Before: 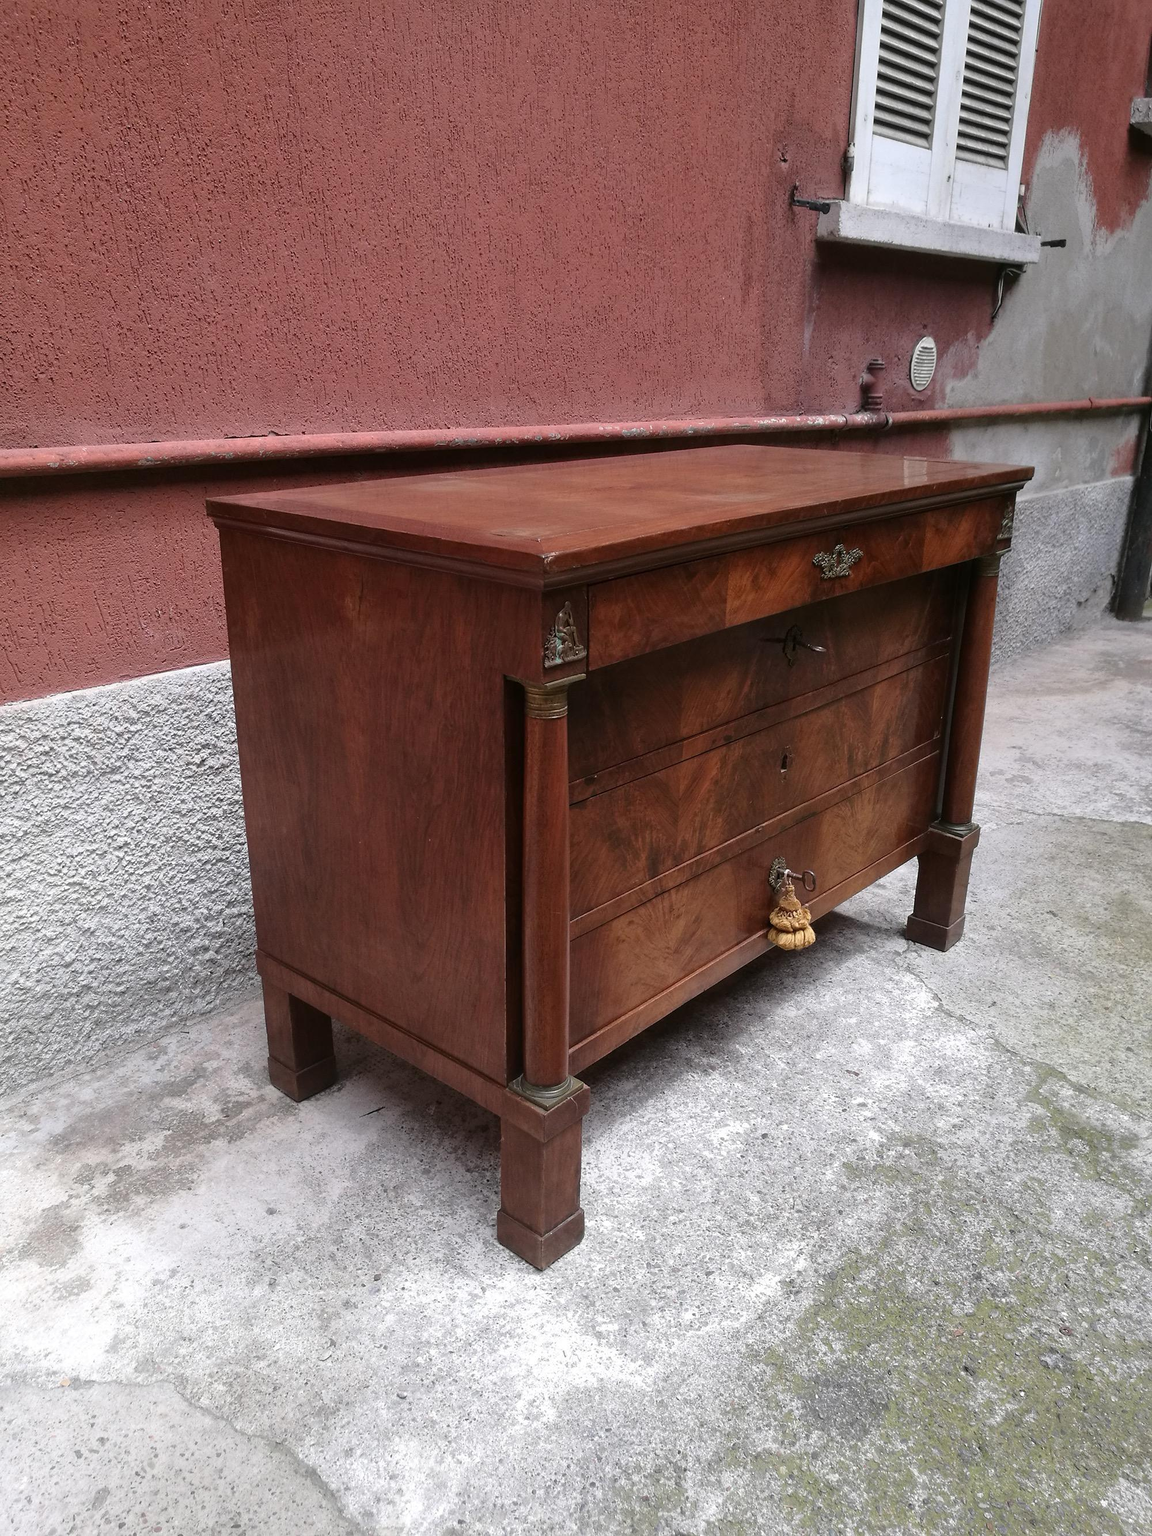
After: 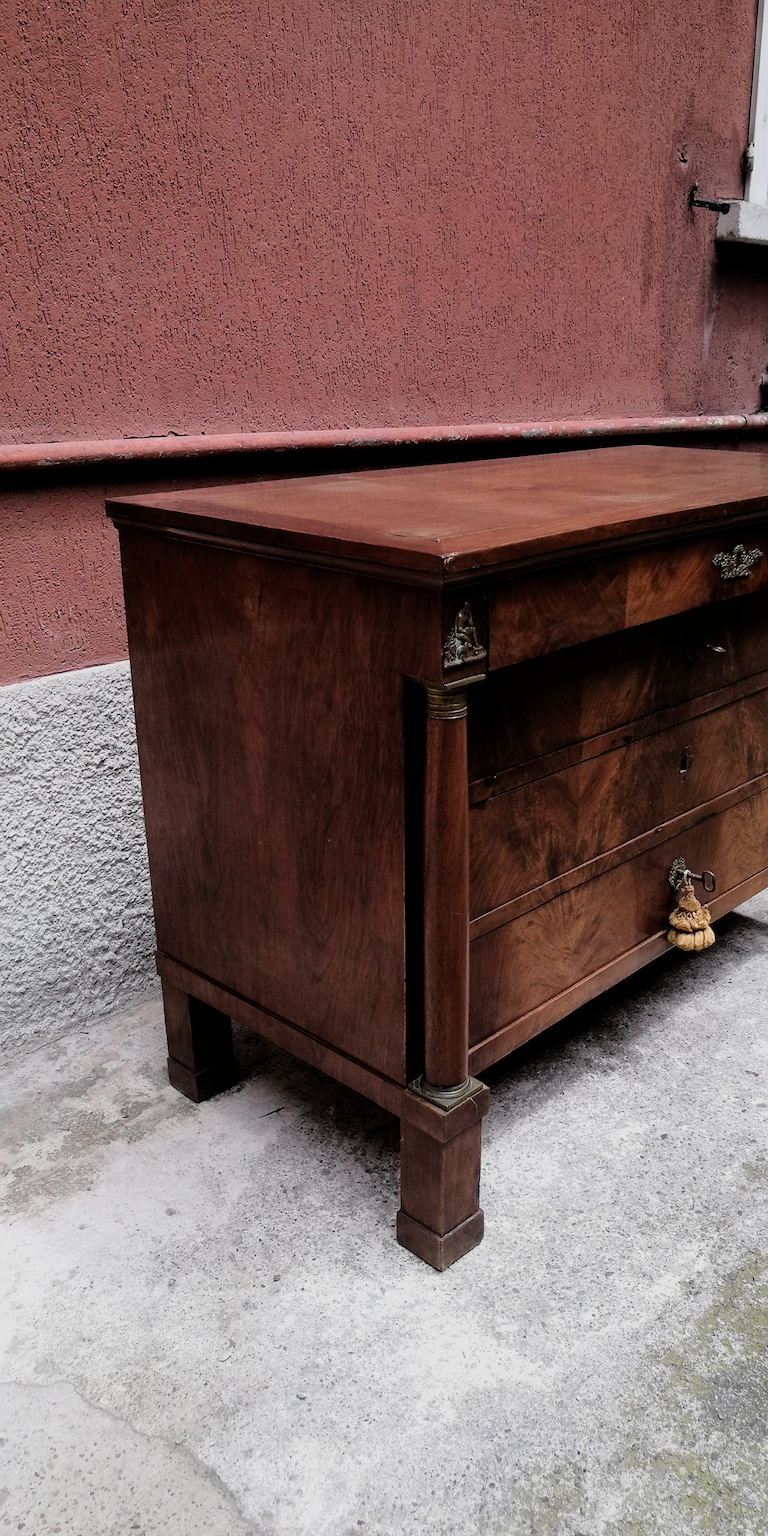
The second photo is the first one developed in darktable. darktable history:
filmic rgb: black relative exposure -5 EV, hardness 2.88, contrast 1.3, highlights saturation mix -30%
crop and rotate: left 8.786%, right 24.548%
